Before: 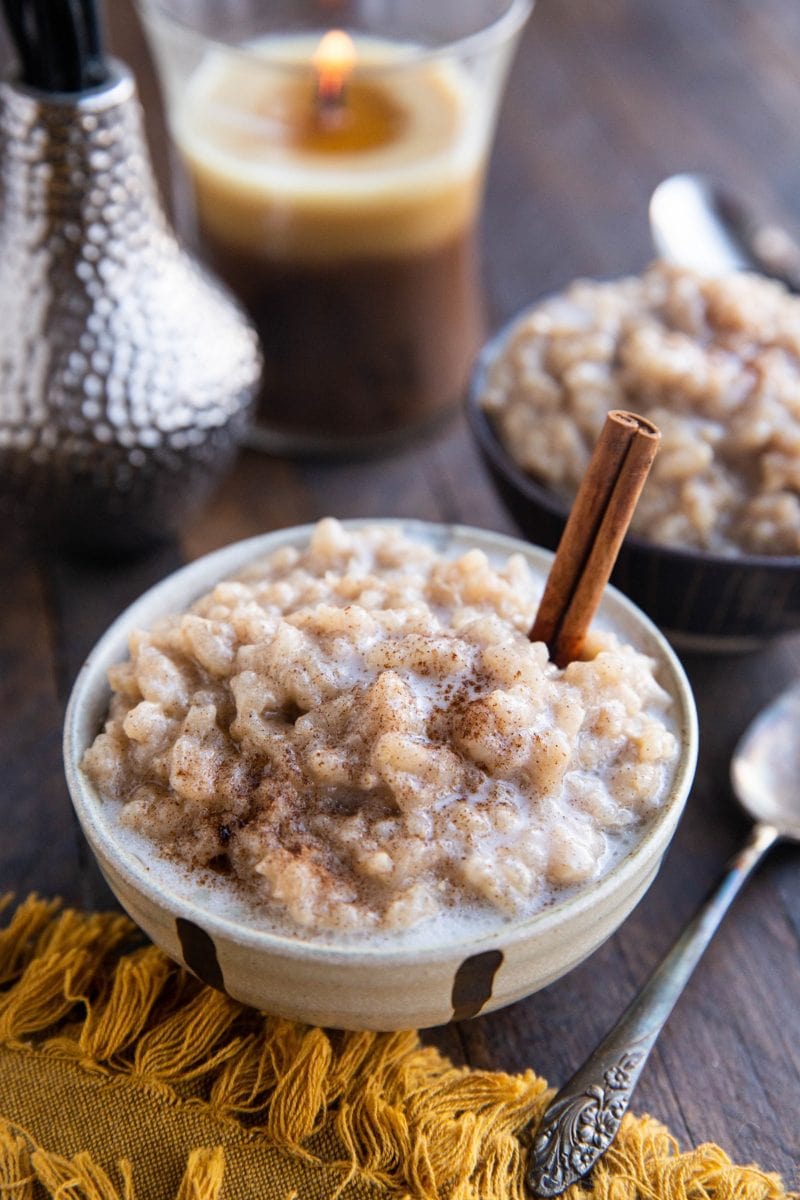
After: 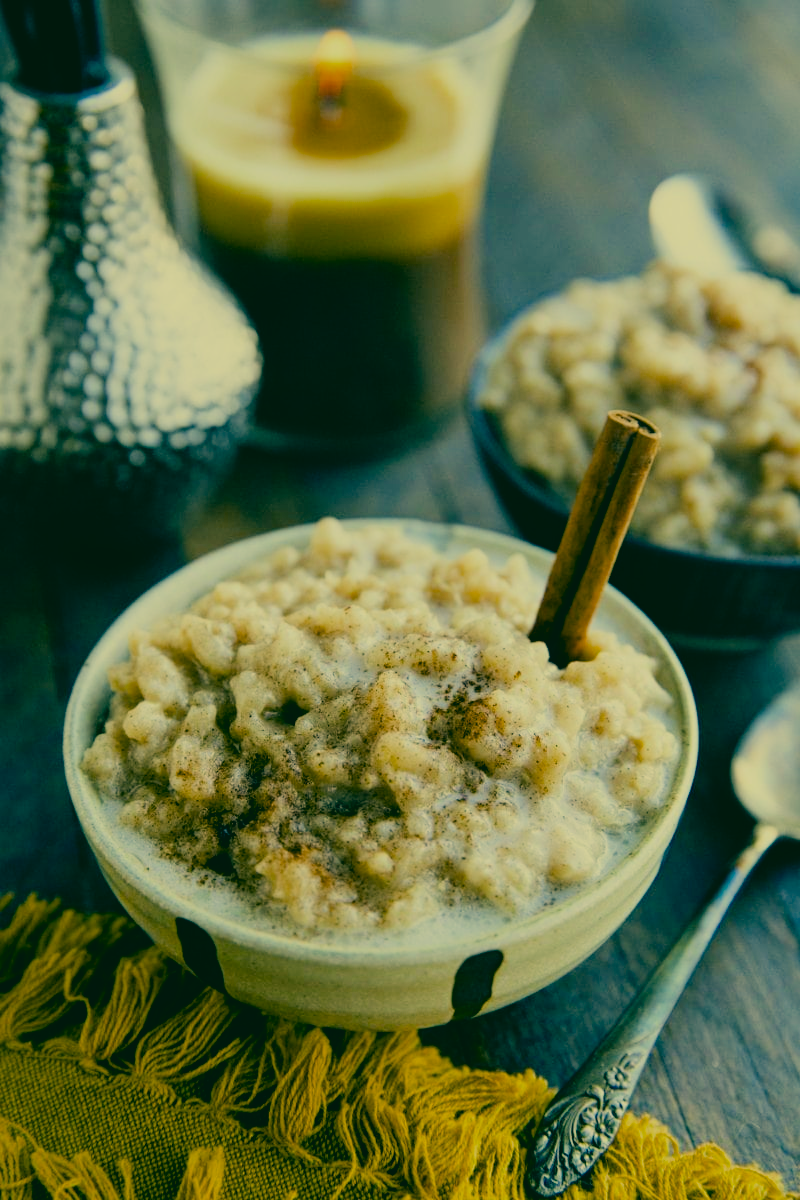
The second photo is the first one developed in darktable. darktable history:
color correction: highlights a* 1.97, highlights b* 34.7, shadows a* -37.43, shadows b* -5.59
filmic rgb: black relative exposure -7.11 EV, white relative exposure 5.39 EV, hardness 3.03, iterations of high-quality reconstruction 10
color balance rgb: shadows lift › chroma 2.01%, shadows lift › hue 247.72°, perceptual saturation grading › global saturation 25.084%, saturation formula JzAzBz (2021)
